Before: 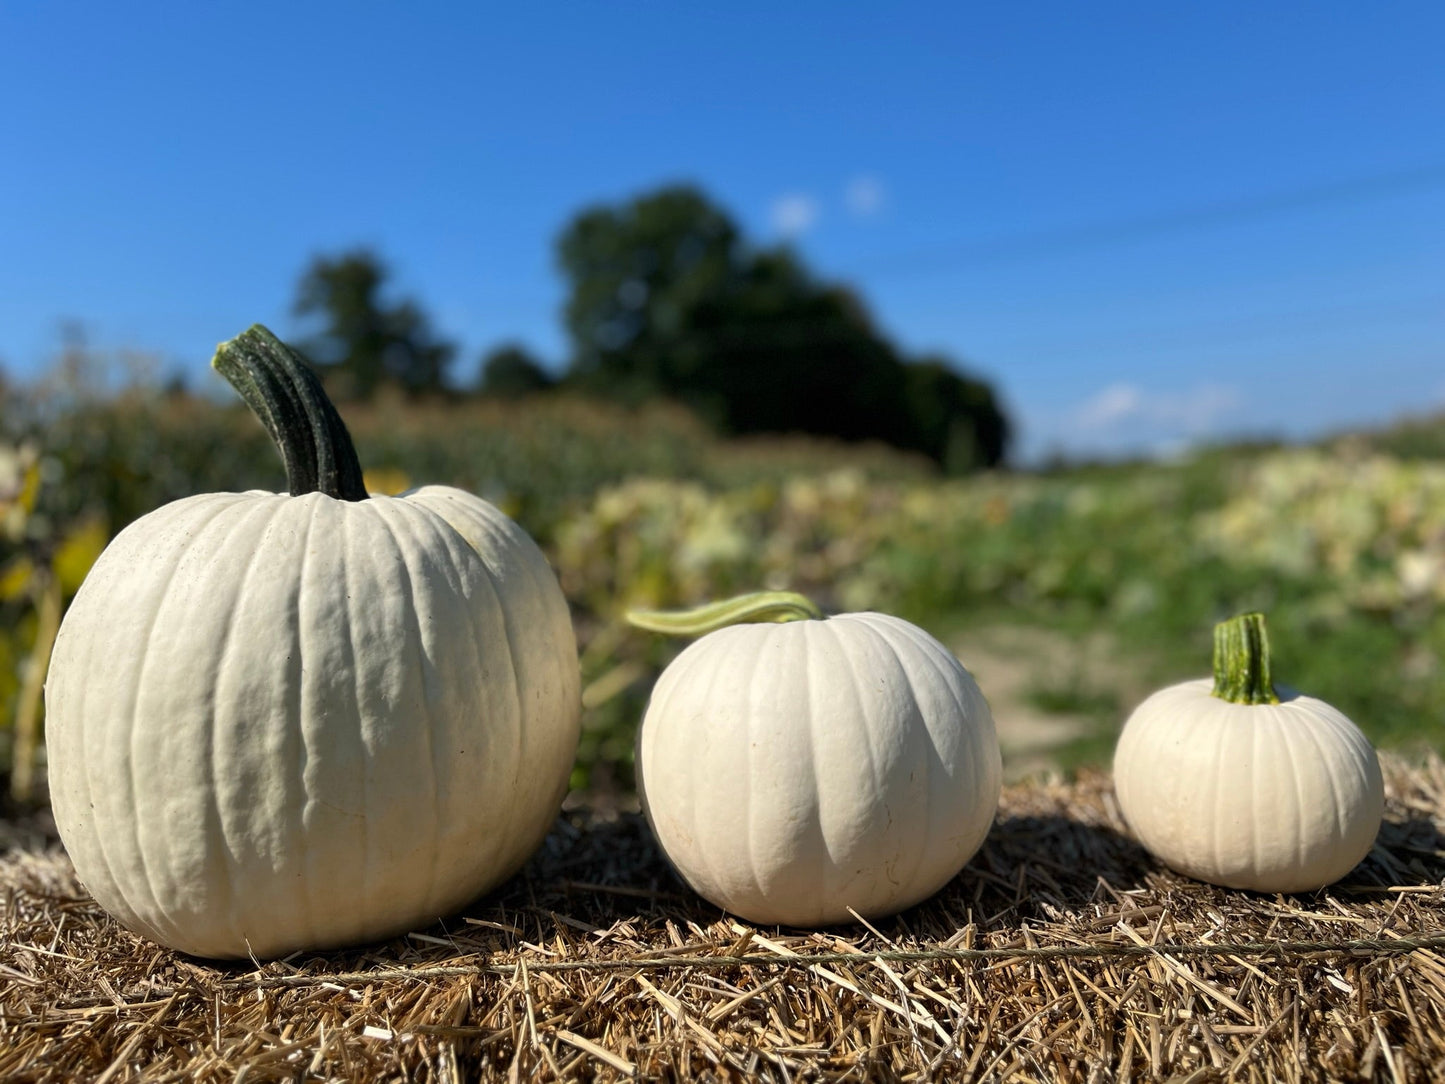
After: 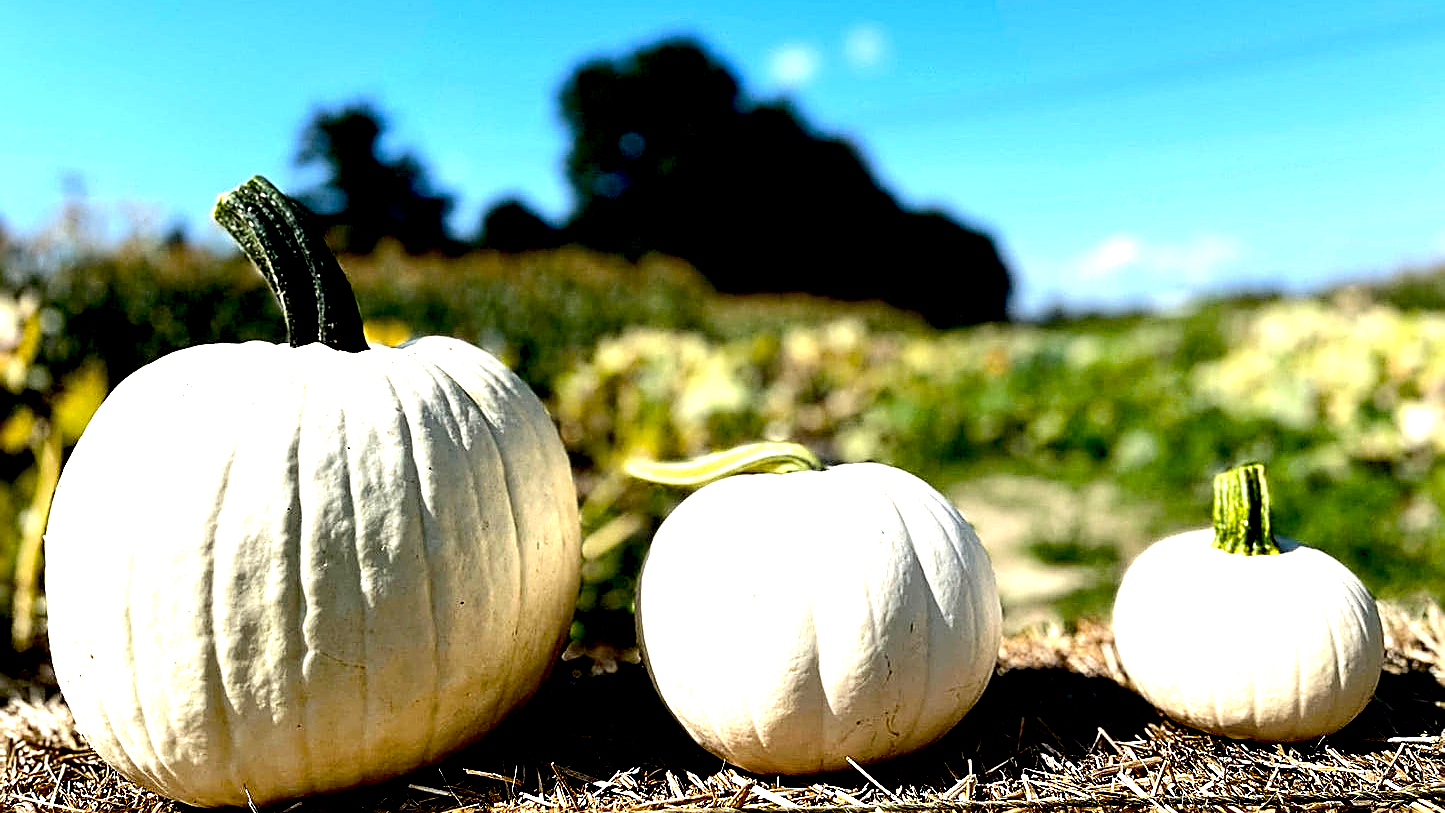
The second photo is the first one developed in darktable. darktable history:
exposure: black level correction 0.035, exposure 0.9 EV, compensate highlight preservation false
tone equalizer: -8 EV -0.75 EV, -7 EV -0.7 EV, -6 EV -0.6 EV, -5 EV -0.4 EV, -3 EV 0.4 EV, -2 EV 0.6 EV, -1 EV 0.7 EV, +0 EV 0.75 EV, edges refinement/feathering 500, mask exposure compensation -1.57 EV, preserve details no
crop: top 13.819%, bottom 11.169%
sharpen: radius 1.685, amount 1.294
